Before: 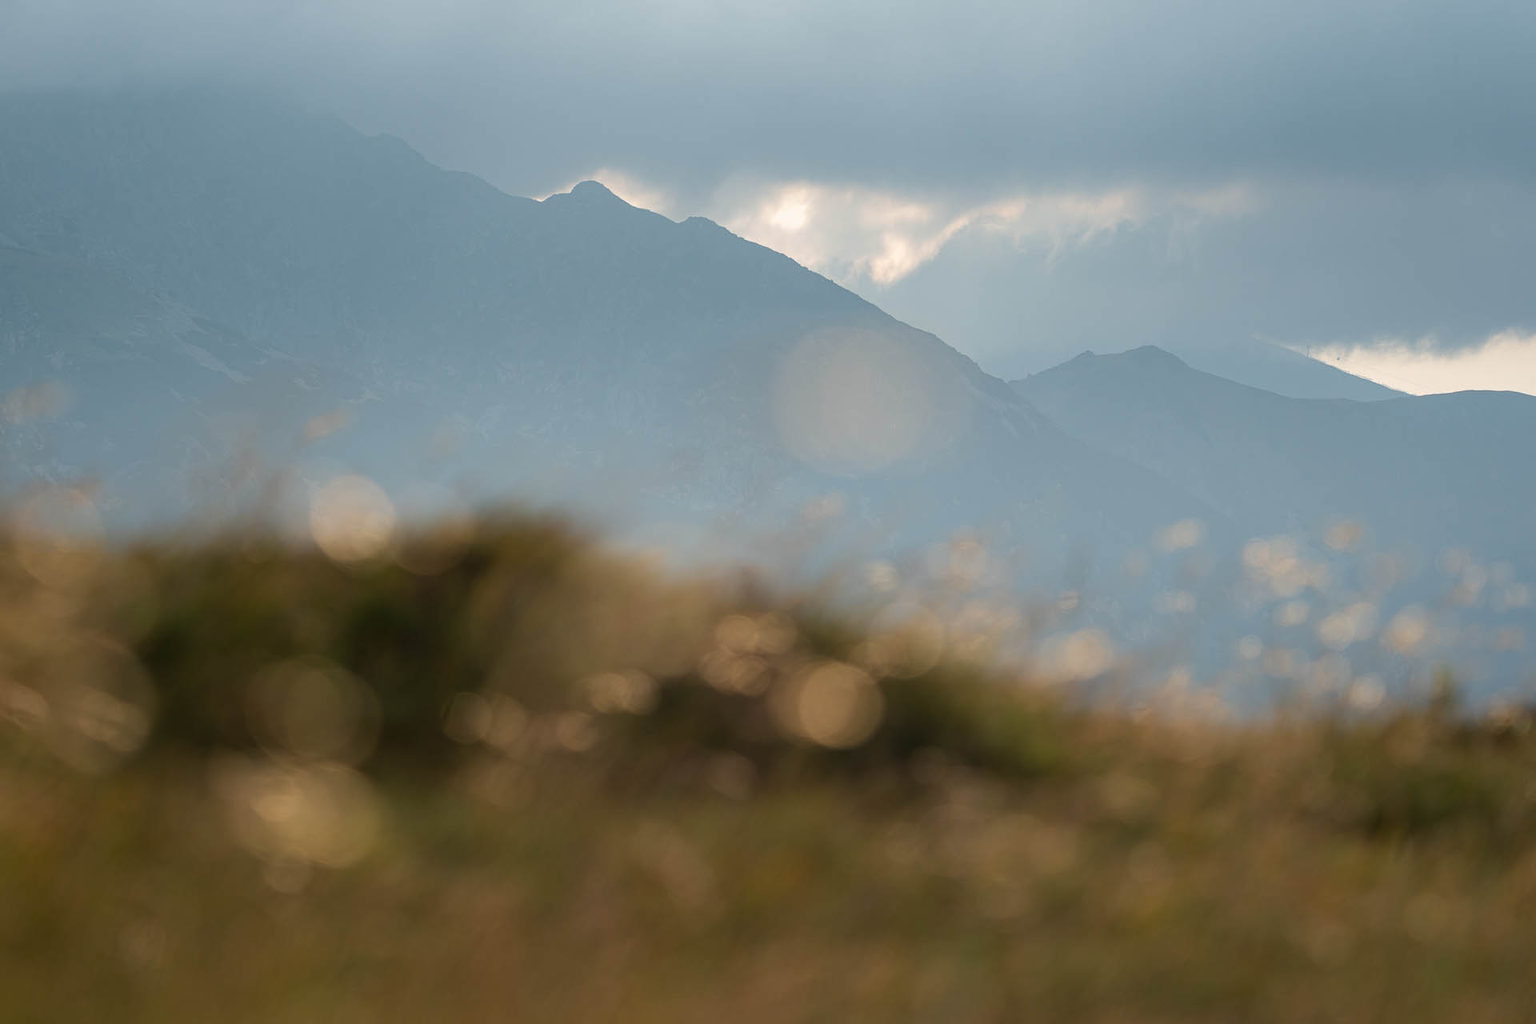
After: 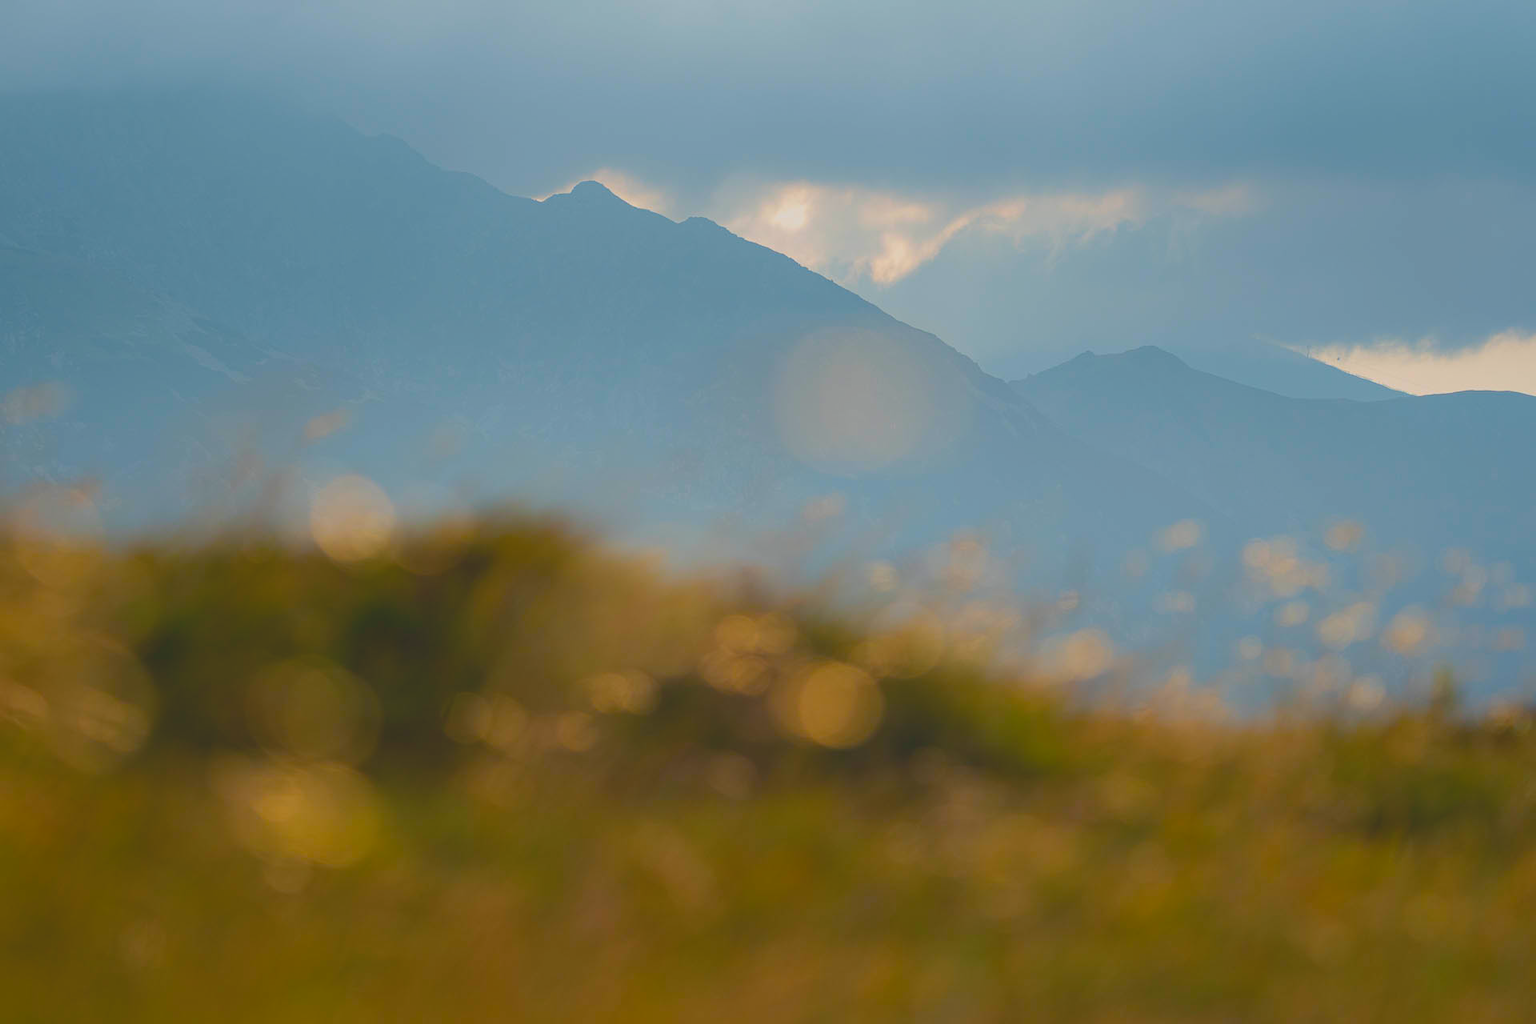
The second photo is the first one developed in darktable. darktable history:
color balance rgb: shadows lift › chroma 1.847%, shadows lift › hue 262.49°, linear chroma grading › global chroma 15.485%, perceptual saturation grading › global saturation 30.276%, contrast 3.853%
contrast brightness saturation: contrast -0.296
